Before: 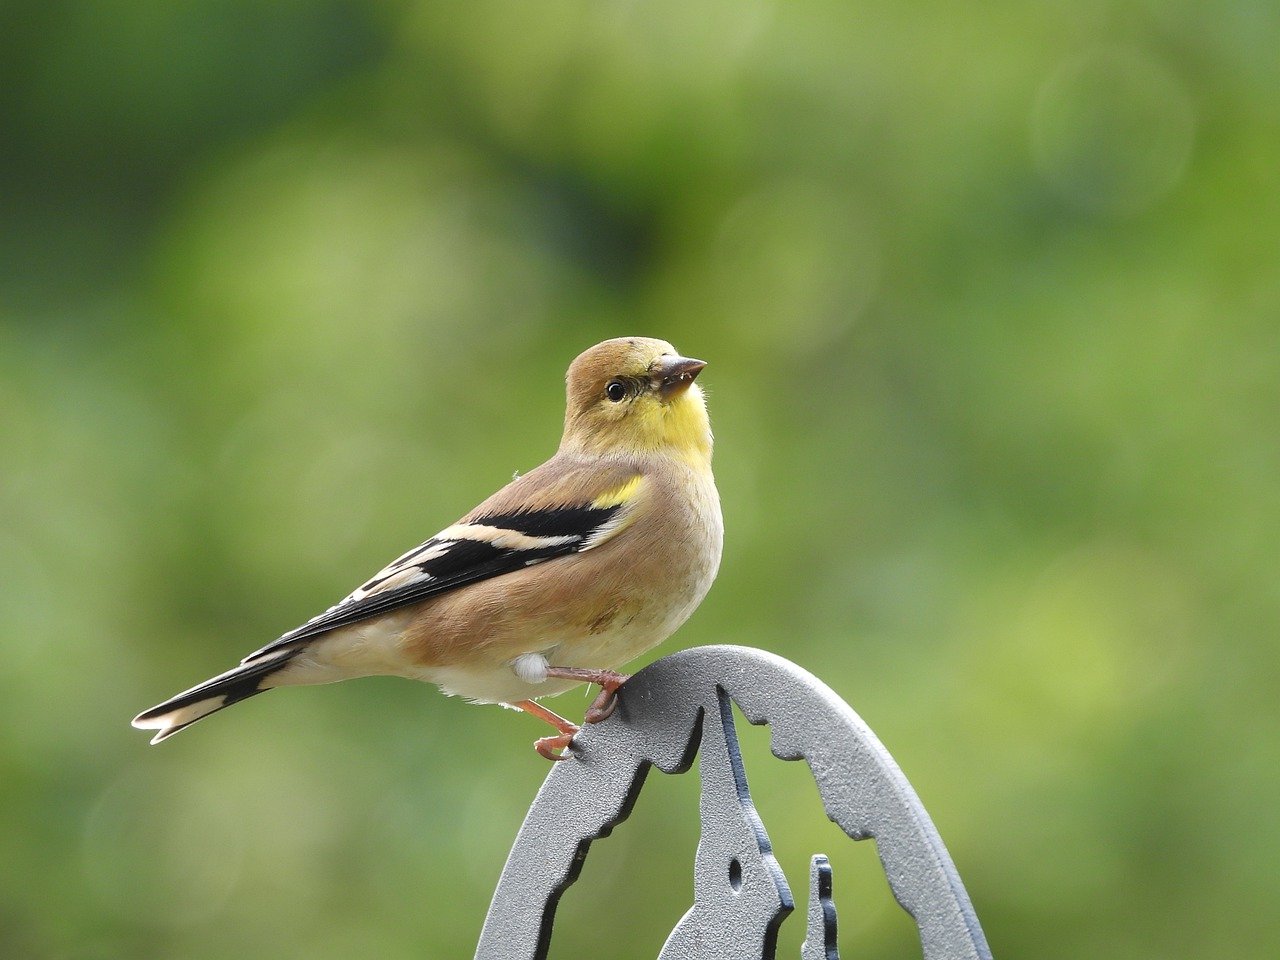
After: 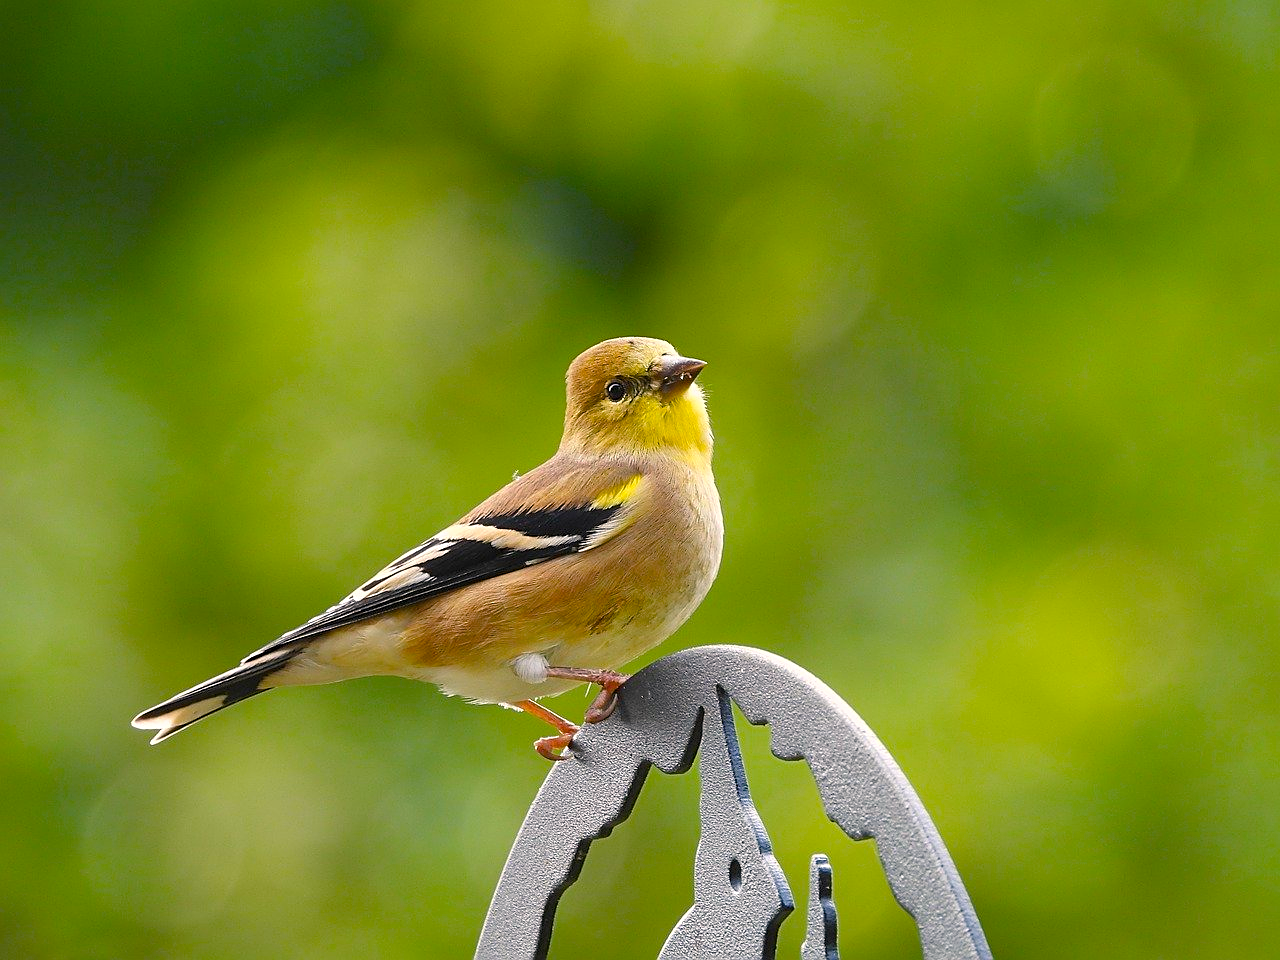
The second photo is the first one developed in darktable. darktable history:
sharpen: on, module defaults
color balance rgb: highlights gain › chroma 1.427%, highlights gain › hue 50.29°, perceptual saturation grading › global saturation 36.003%, perceptual saturation grading › shadows 36.086%, global vibrance 9.701%
